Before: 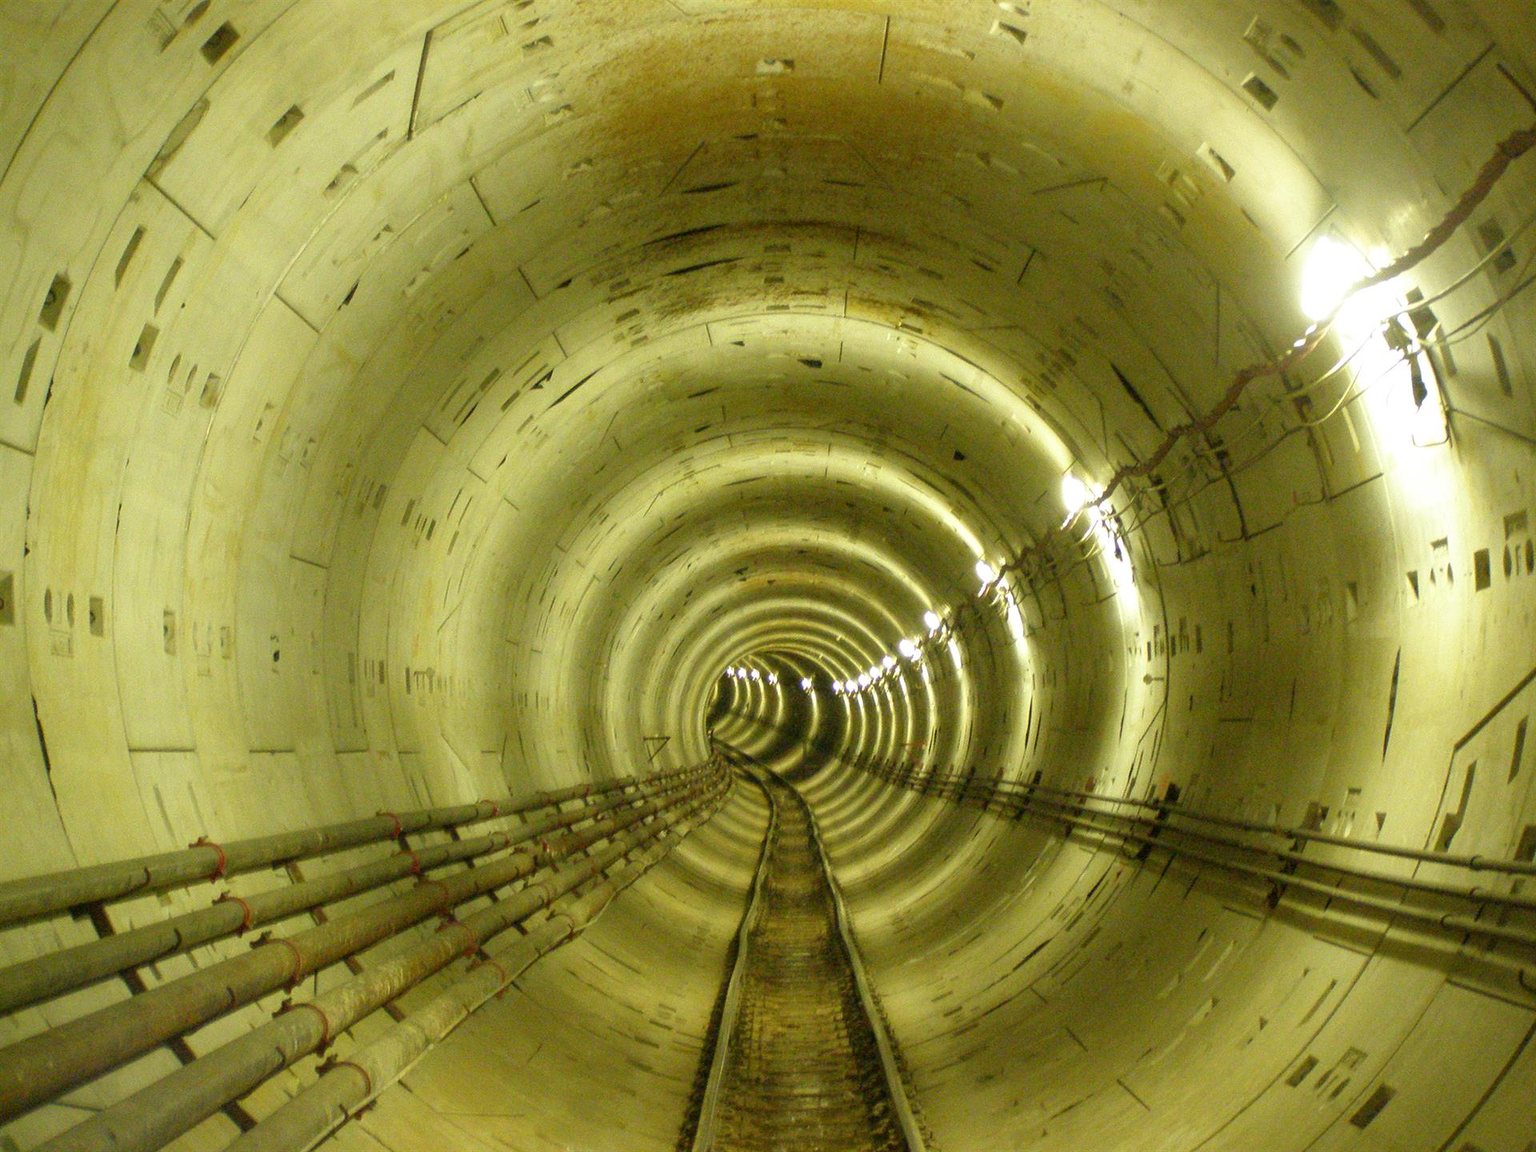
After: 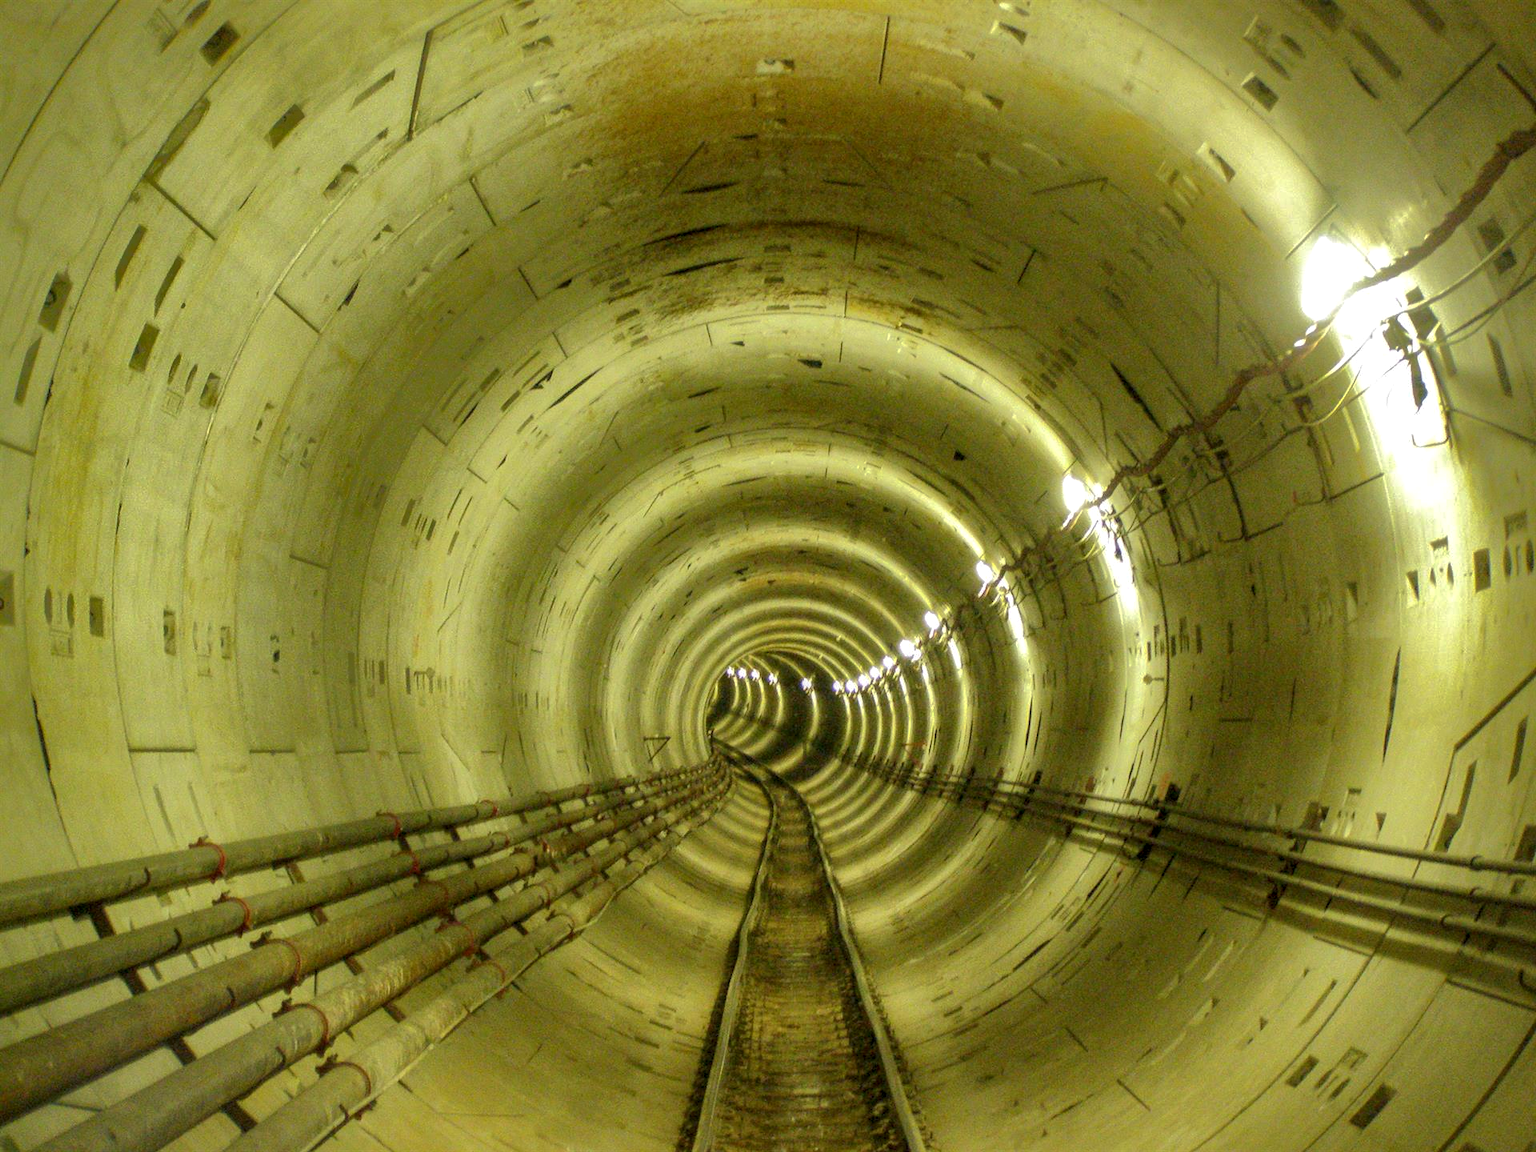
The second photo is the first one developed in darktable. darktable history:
local contrast: on, module defaults
shadows and highlights: shadows 25, highlights -70
